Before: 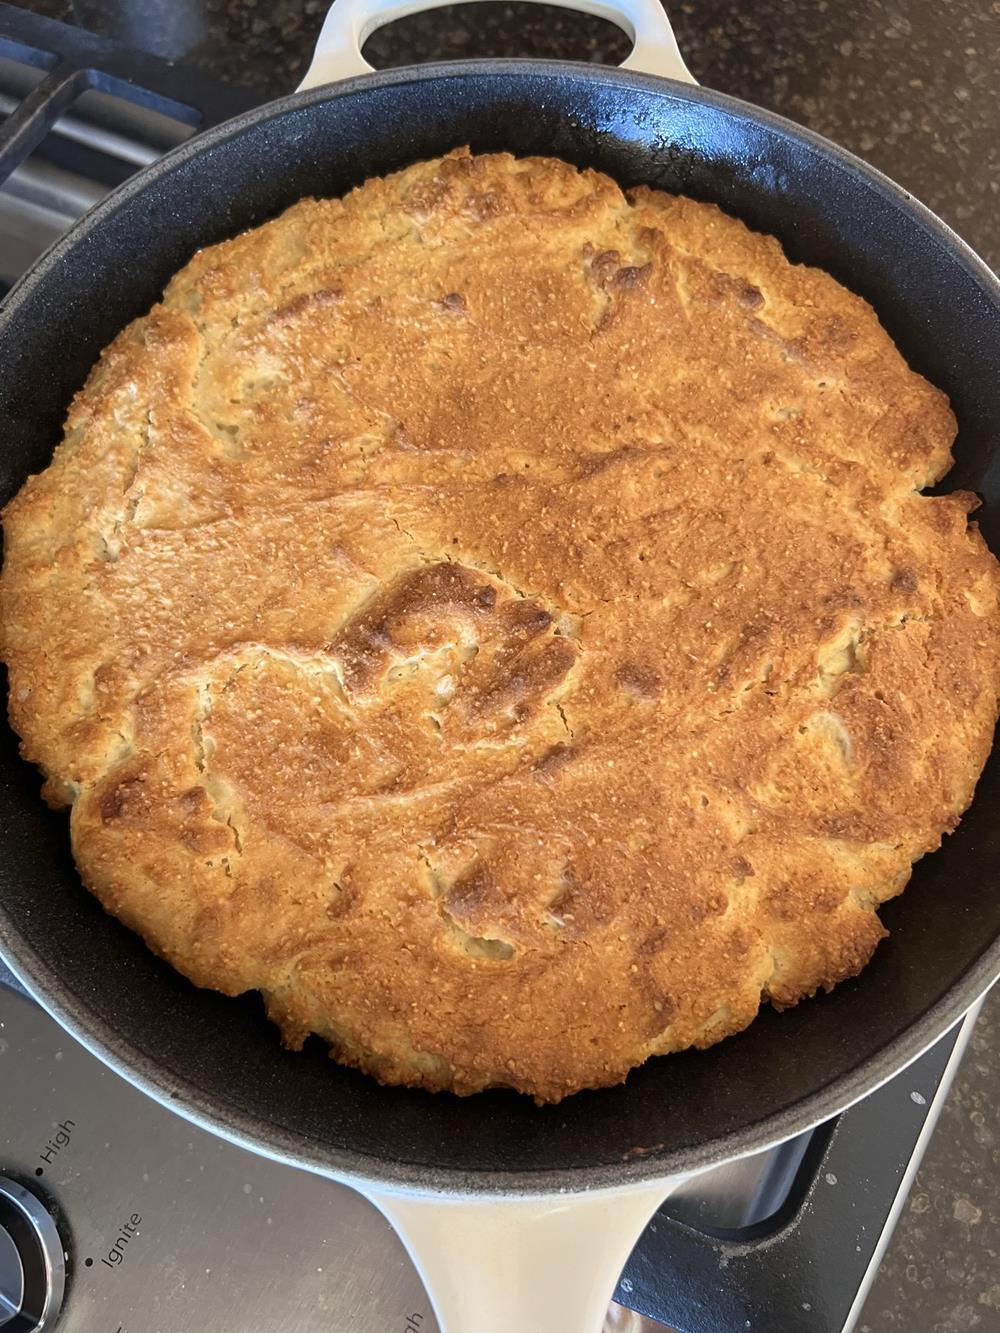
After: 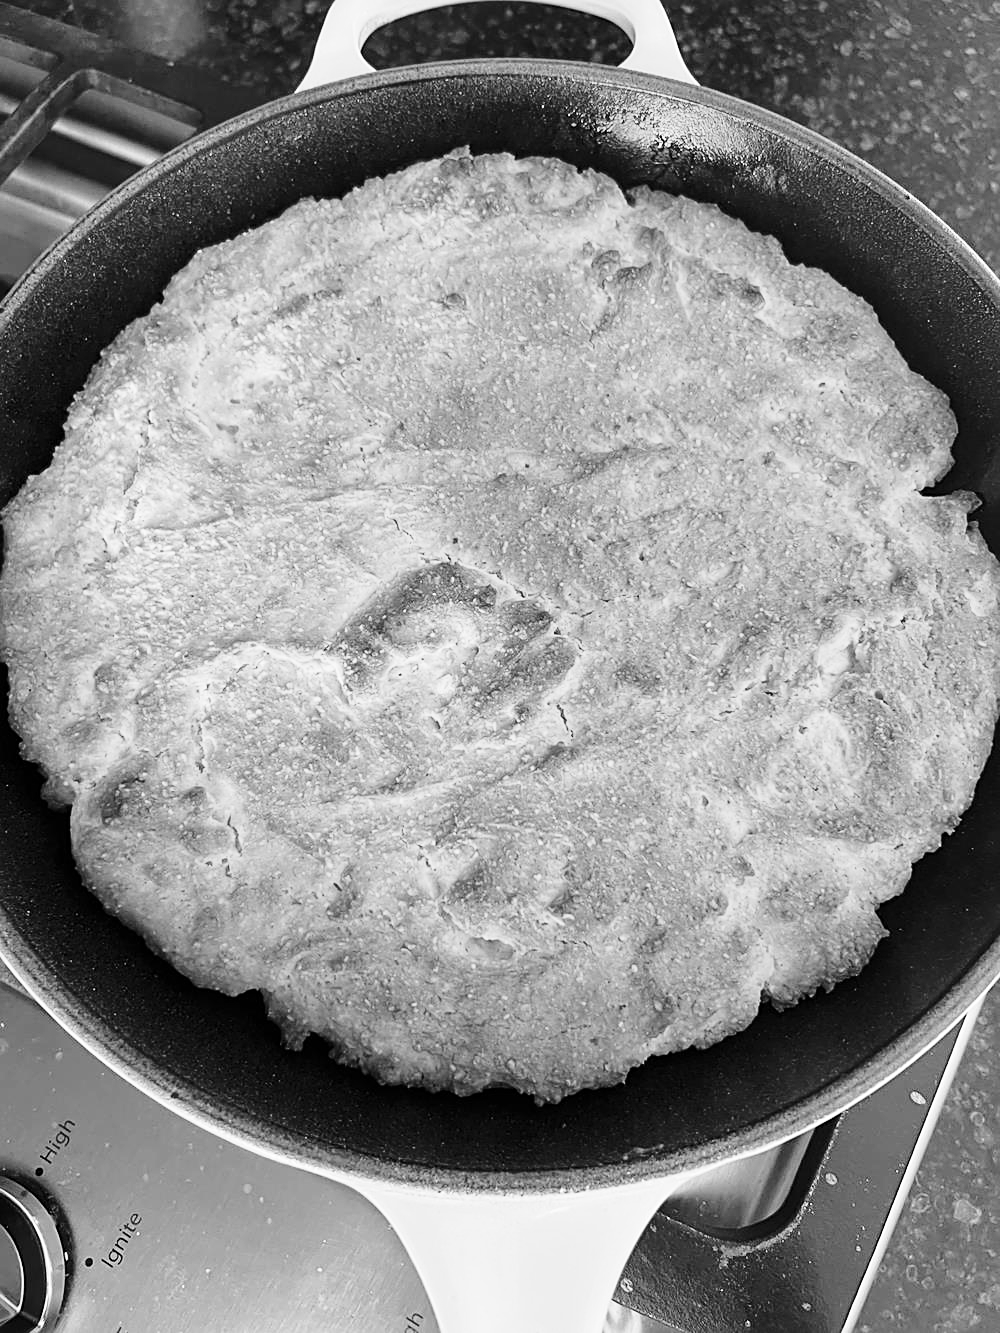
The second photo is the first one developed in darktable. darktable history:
monochrome: a 16.06, b 15.48, size 1
sharpen: on, module defaults
base curve: curves: ch0 [(0, 0) (0.028, 0.03) (0.121, 0.232) (0.46, 0.748) (0.859, 0.968) (1, 1)], preserve colors none
